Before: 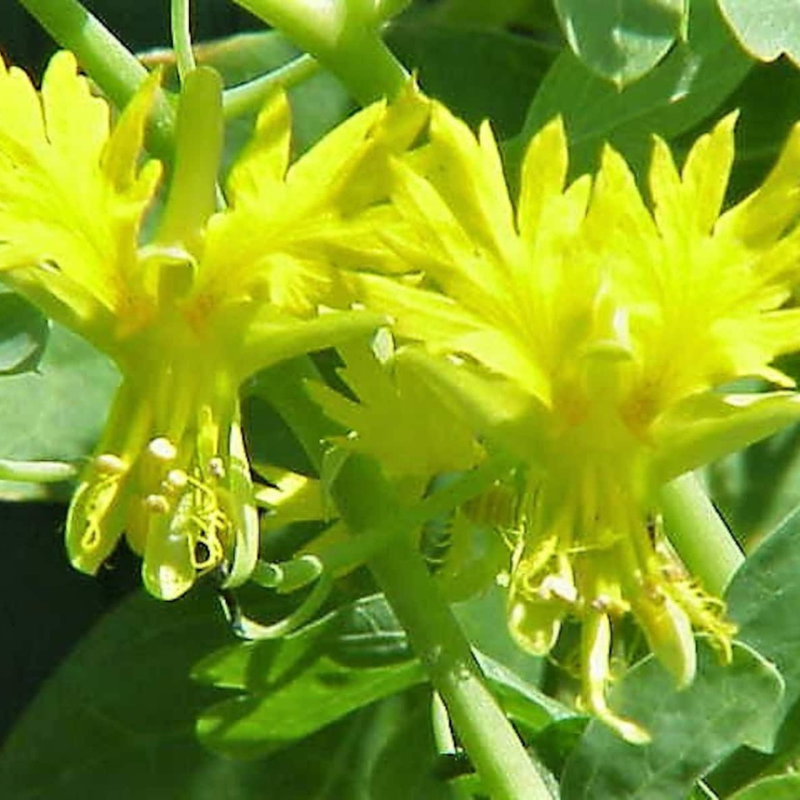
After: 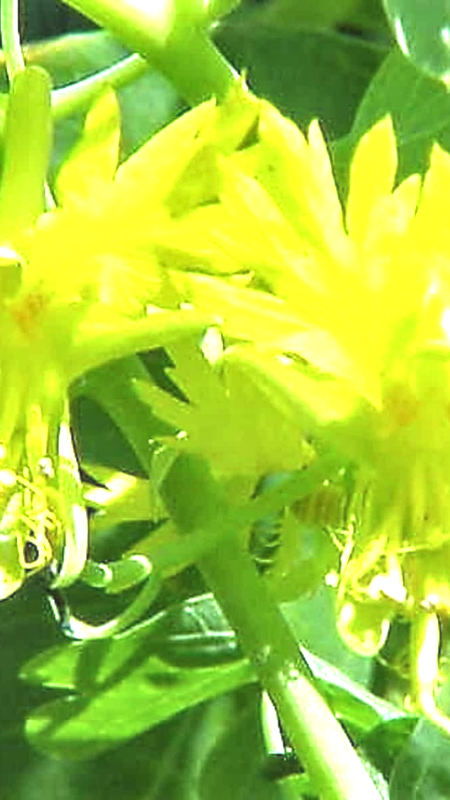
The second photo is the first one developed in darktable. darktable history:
exposure: black level correction -0.005, exposure 1.002 EV, compensate highlight preservation false
local contrast: detail 130%
white balance: red 0.925, blue 1.046
crop: left 21.496%, right 22.254%
